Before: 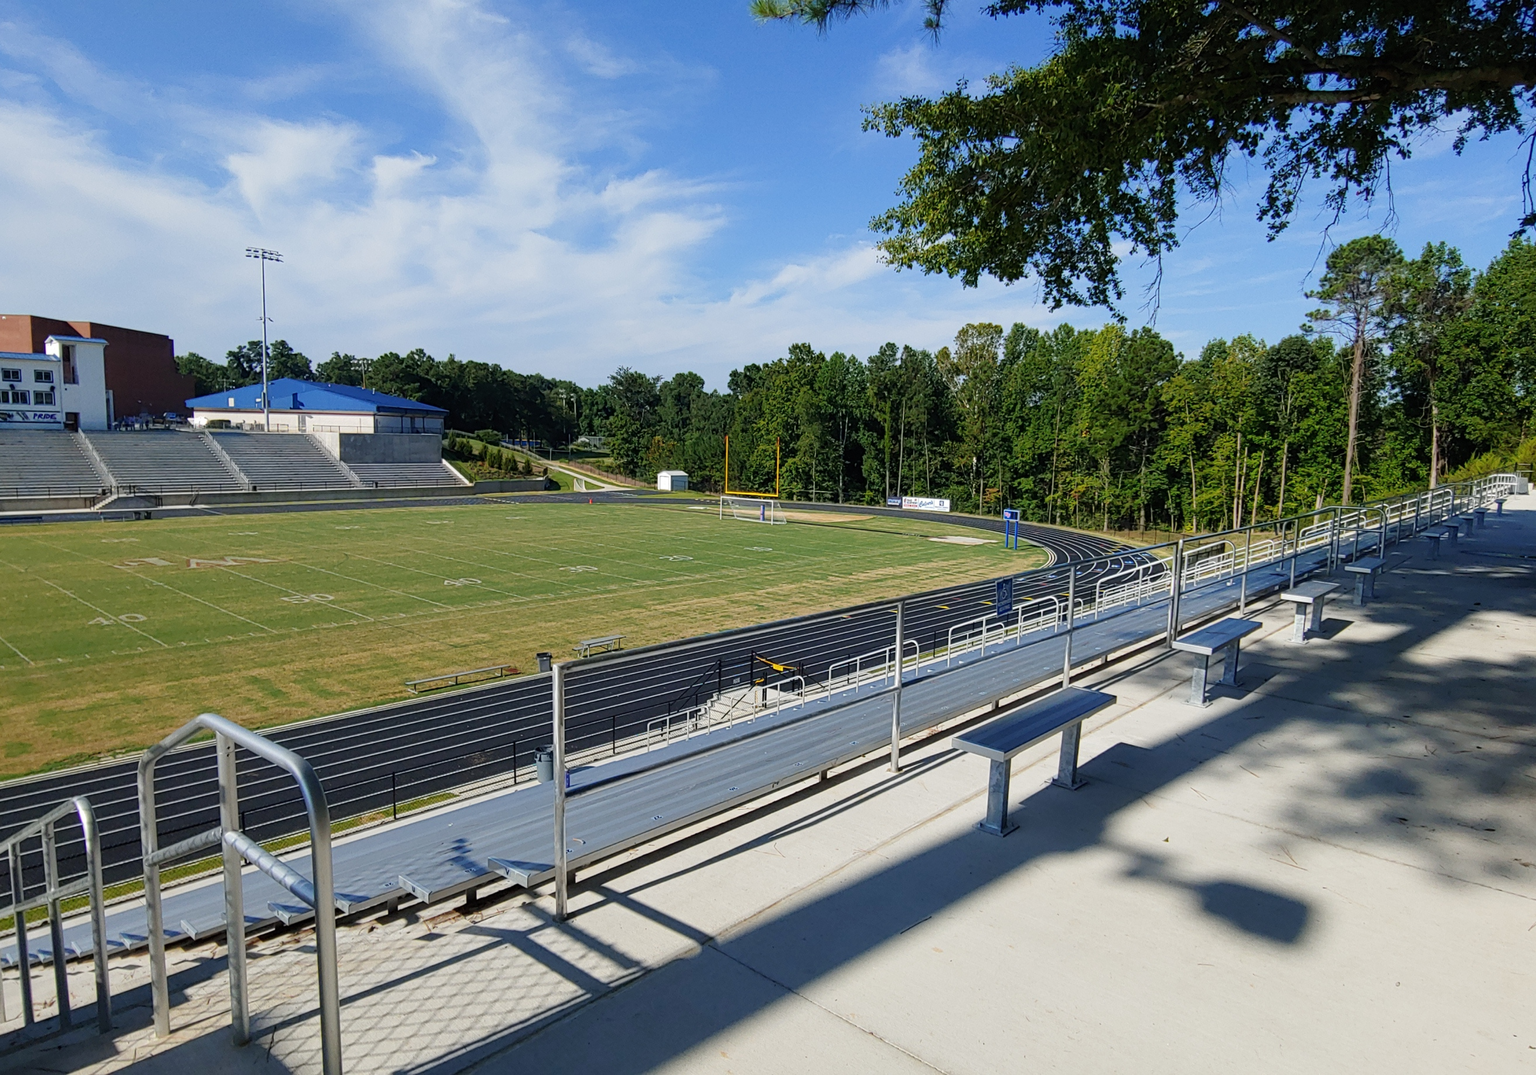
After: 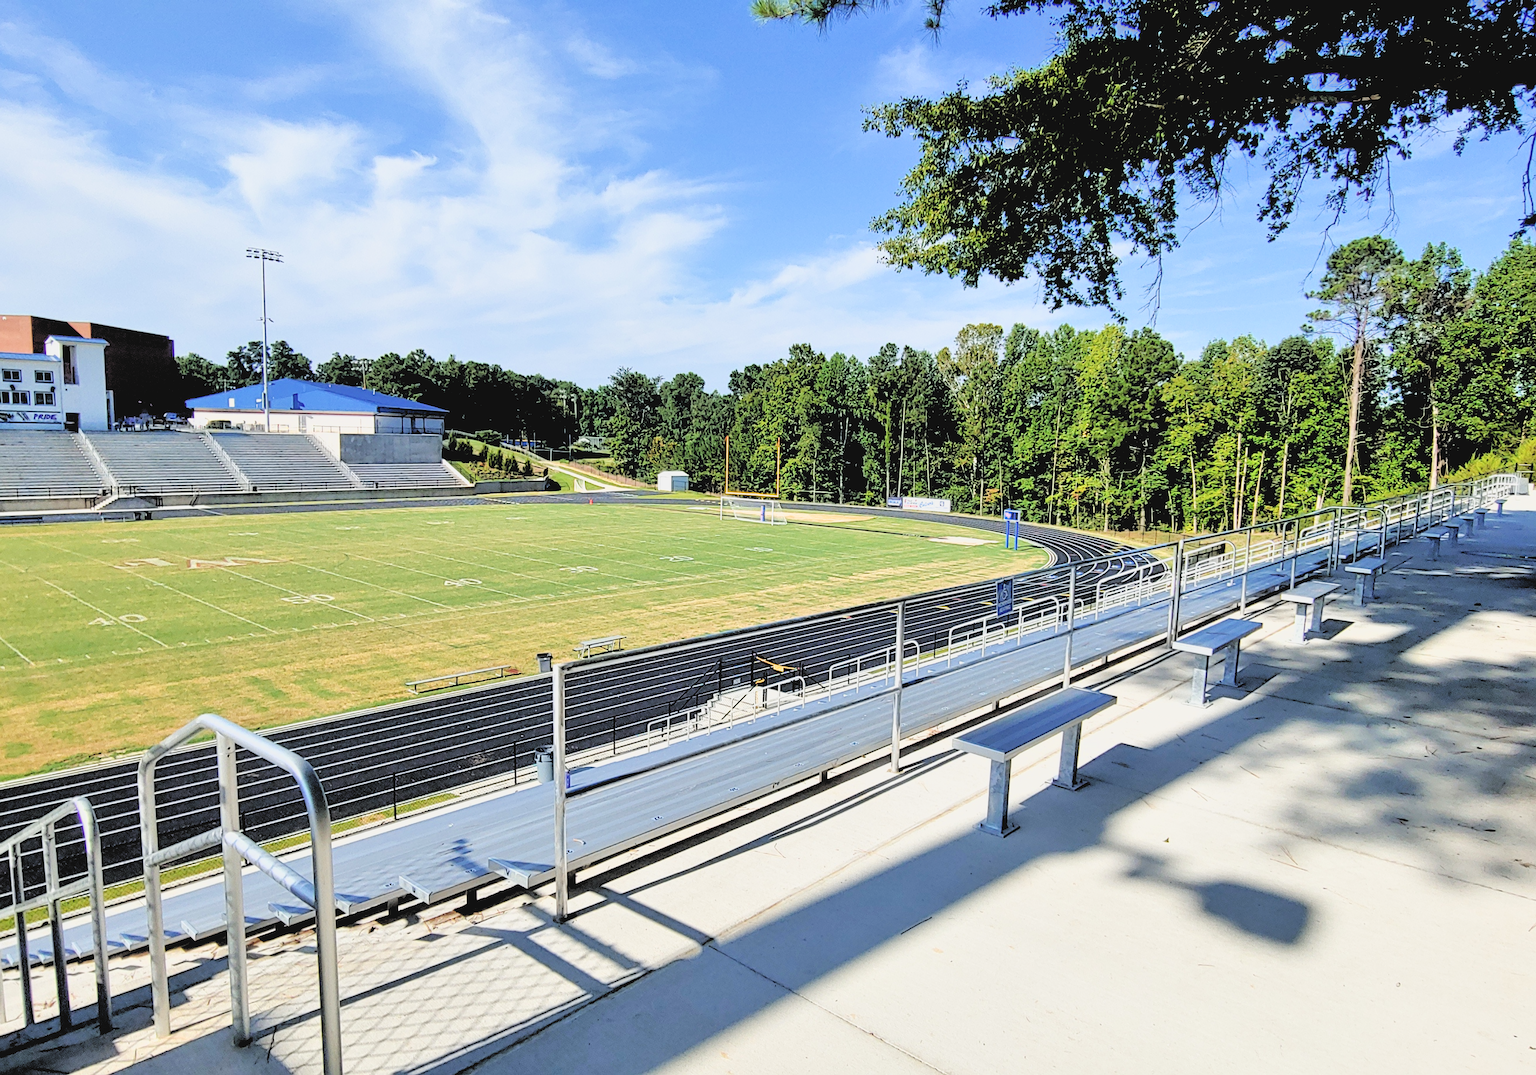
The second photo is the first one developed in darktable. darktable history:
filmic rgb: middle gray luminance 13.55%, black relative exposure -1.97 EV, white relative exposure 3.1 EV, threshold 6 EV, target black luminance 0%, hardness 1.79, latitude 59.23%, contrast 1.728, highlights saturation mix 5%, shadows ↔ highlights balance -37.52%, add noise in highlights 0, color science v3 (2019), use custom middle-gray values true, iterations of high-quality reconstruction 0, contrast in highlights soft, enable highlight reconstruction true
sharpen: on, module defaults
contrast brightness saturation: contrast -0.1, saturation -0.1
tone equalizer: -7 EV 0.15 EV, -6 EV 0.6 EV, -5 EV 1.15 EV, -4 EV 1.33 EV, -3 EV 1.15 EV, -2 EV 0.6 EV, -1 EV 0.15 EV, mask exposure compensation -0.5 EV
